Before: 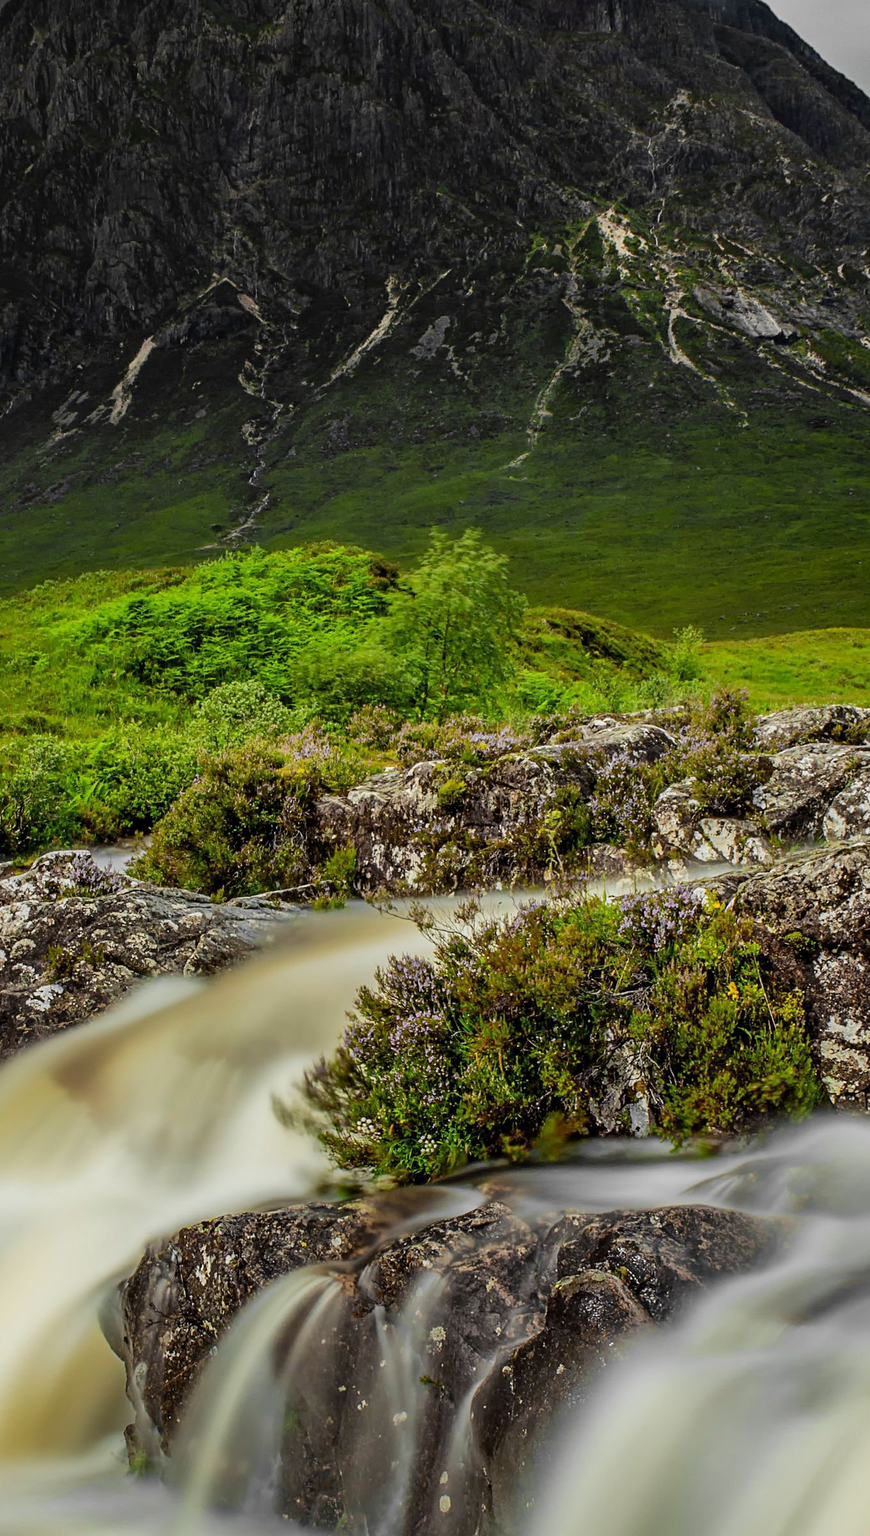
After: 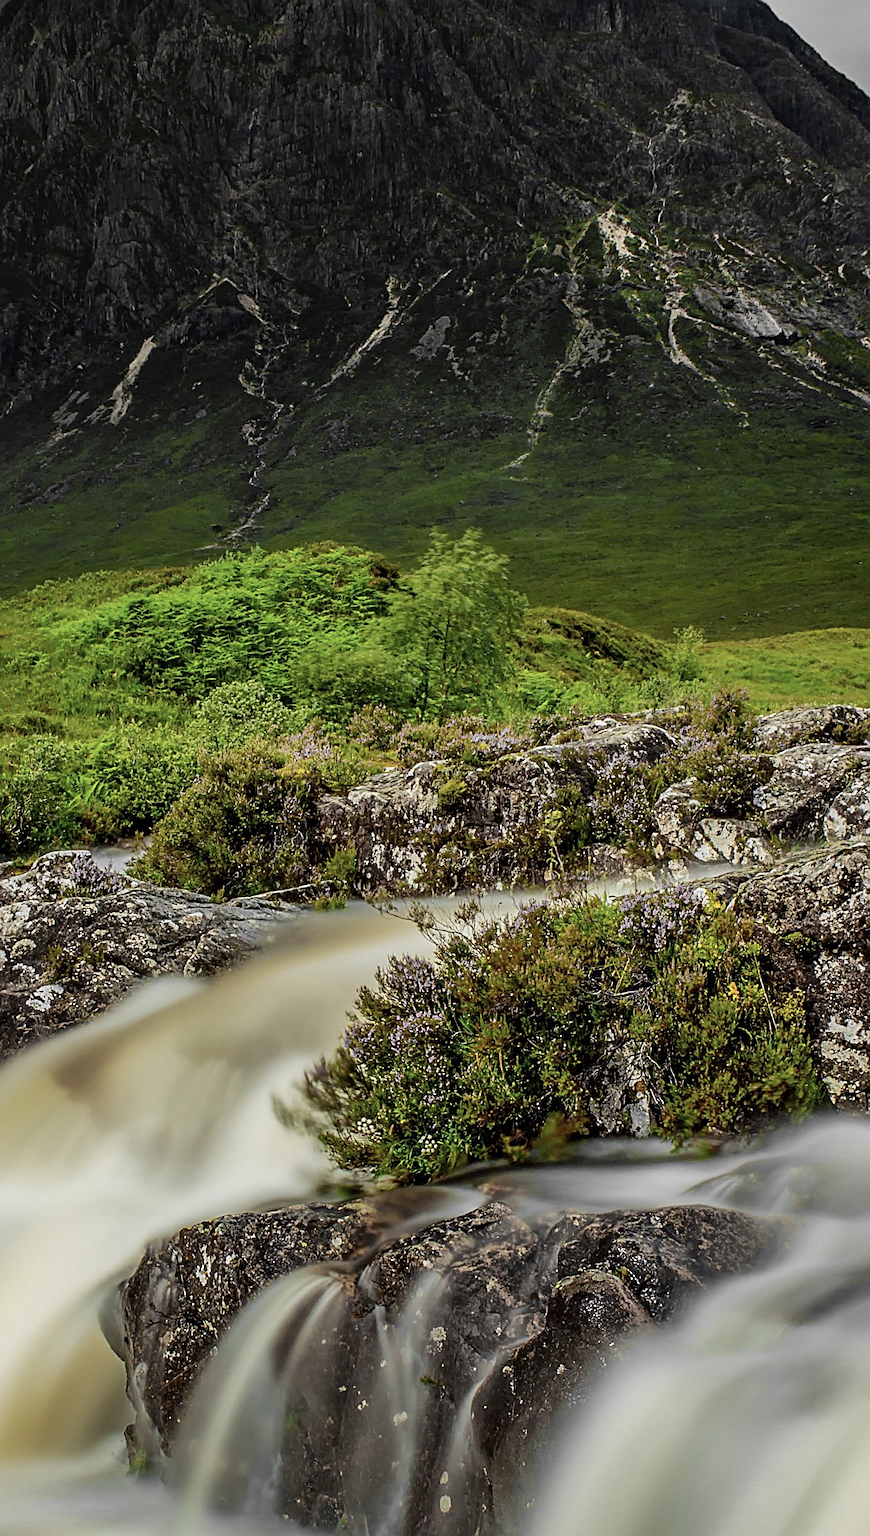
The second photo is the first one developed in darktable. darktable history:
sharpen: on, module defaults
contrast brightness saturation: contrast 0.06, brightness -0.01, saturation -0.23
